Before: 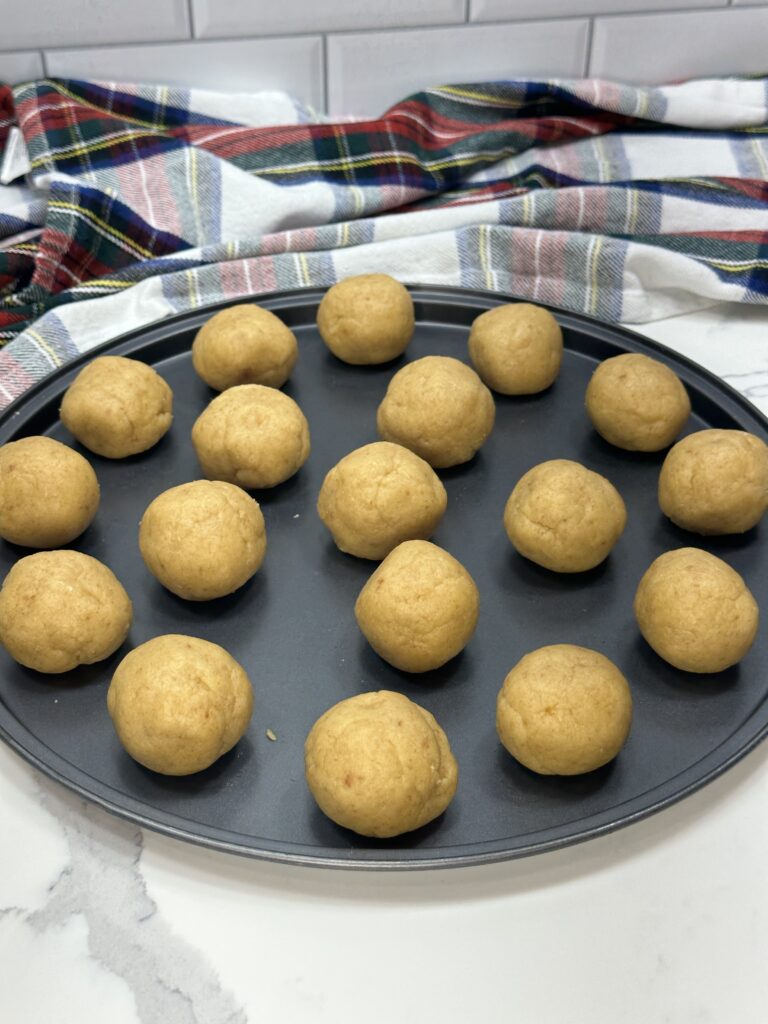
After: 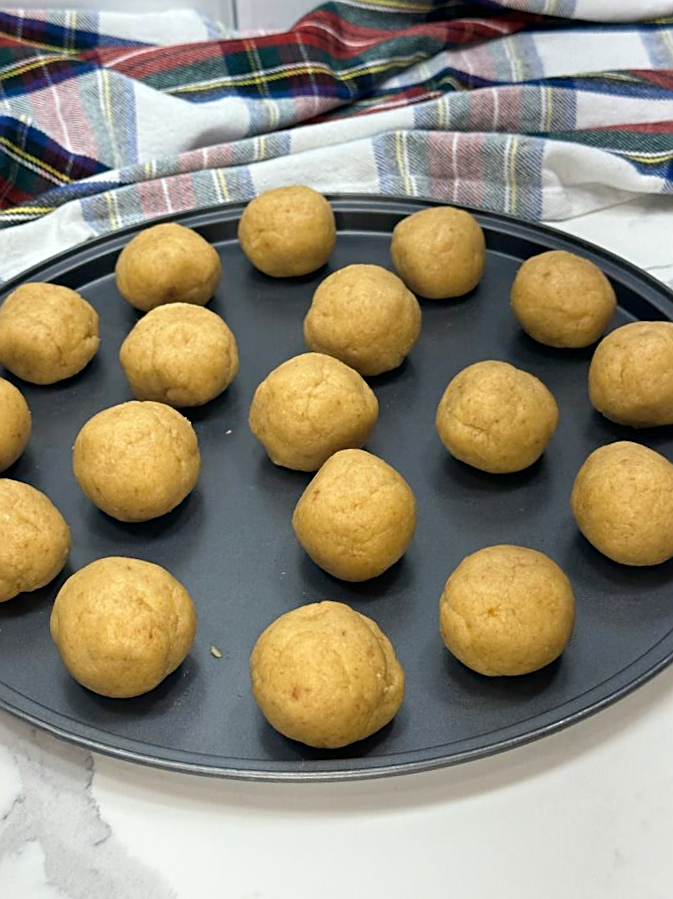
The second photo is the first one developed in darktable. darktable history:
color zones: curves: ch0 [(0.068, 0.464) (0.25, 0.5) (0.48, 0.508) (0.75, 0.536) (0.886, 0.476) (0.967, 0.456)]; ch1 [(0.066, 0.456) (0.25, 0.5) (0.616, 0.508) (0.746, 0.56) (0.934, 0.444)]
crop and rotate: angle 3.22°, left 5.945%, top 5.71%
sharpen: on, module defaults
